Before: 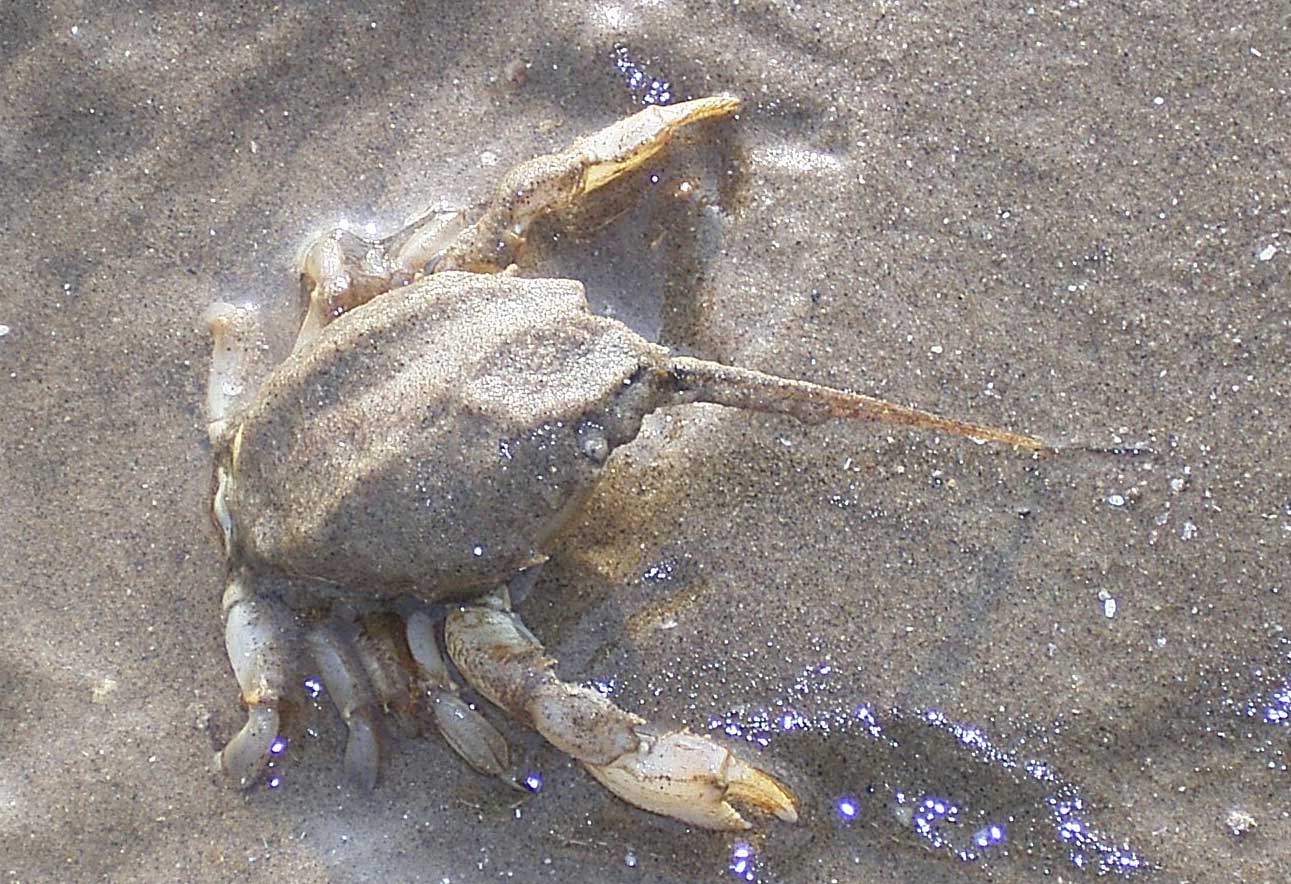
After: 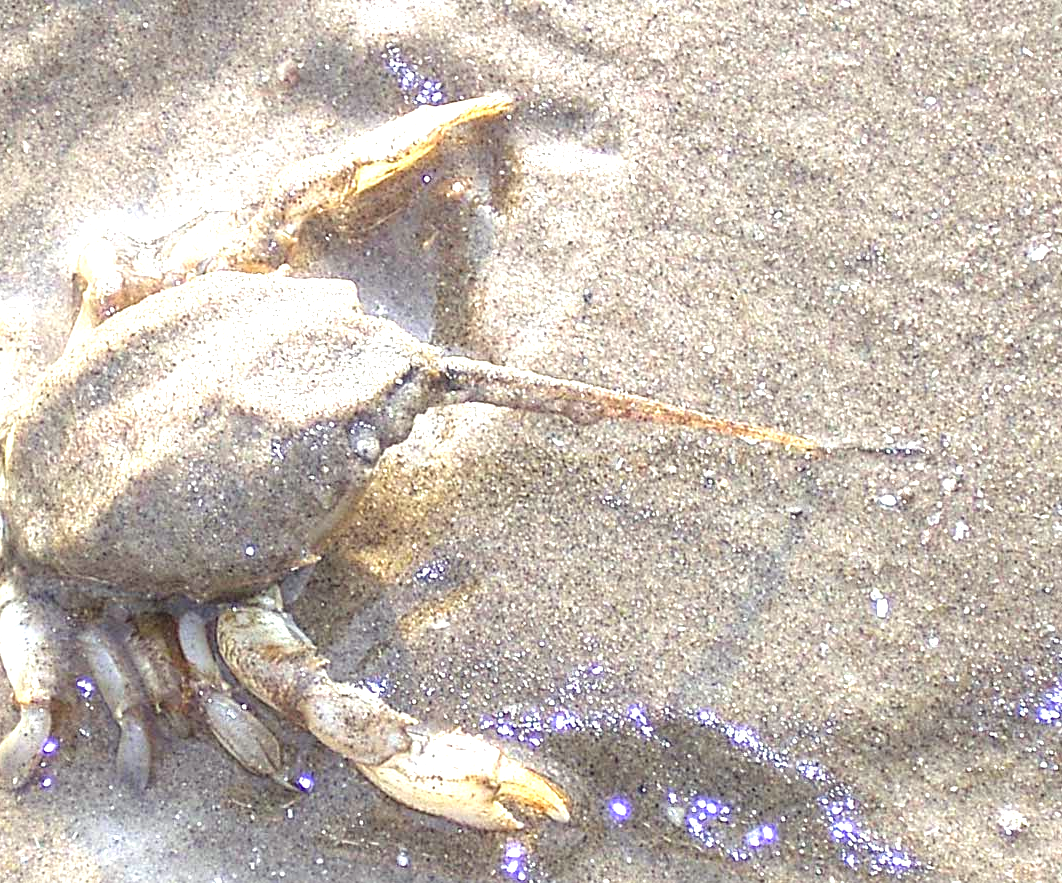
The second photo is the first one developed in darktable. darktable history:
crop: left 17.698%, bottom 0.043%
color correction: highlights a* -1.13, highlights b* 4.45, shadows a* 3.66
exposure: black level correction 0.001, exposure 1.119 EV, compensate highlight preservation false
local contrast: on, module defaults
